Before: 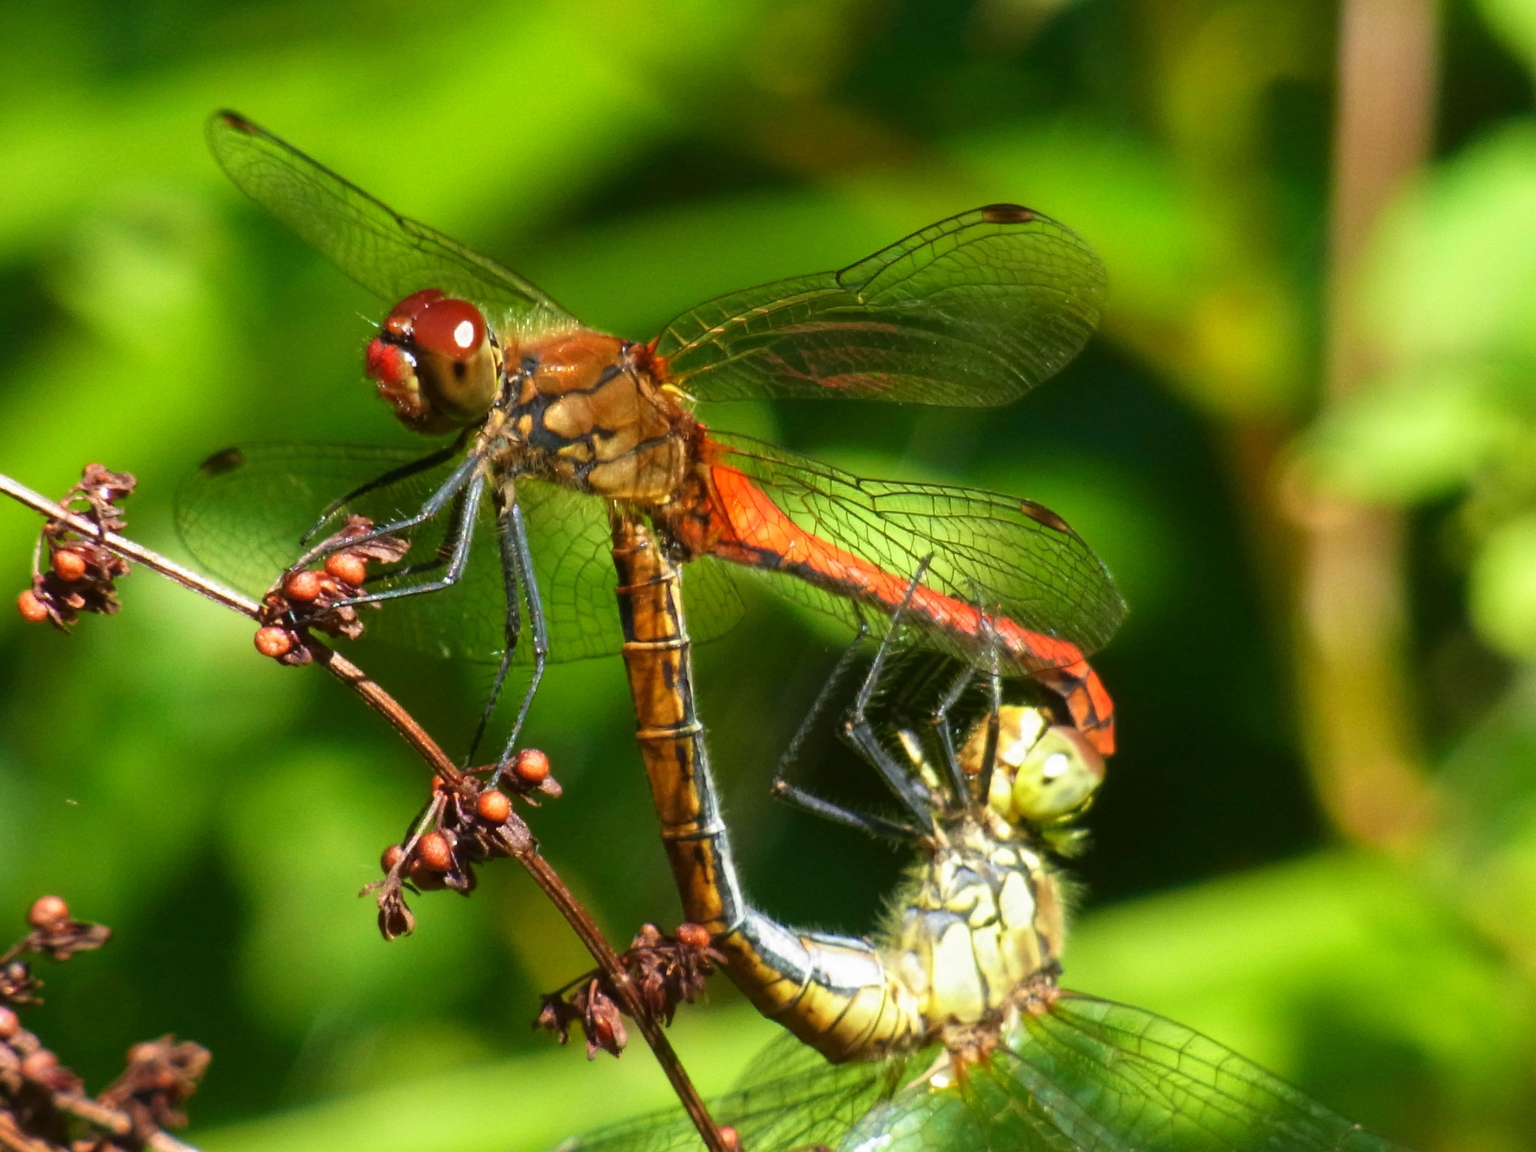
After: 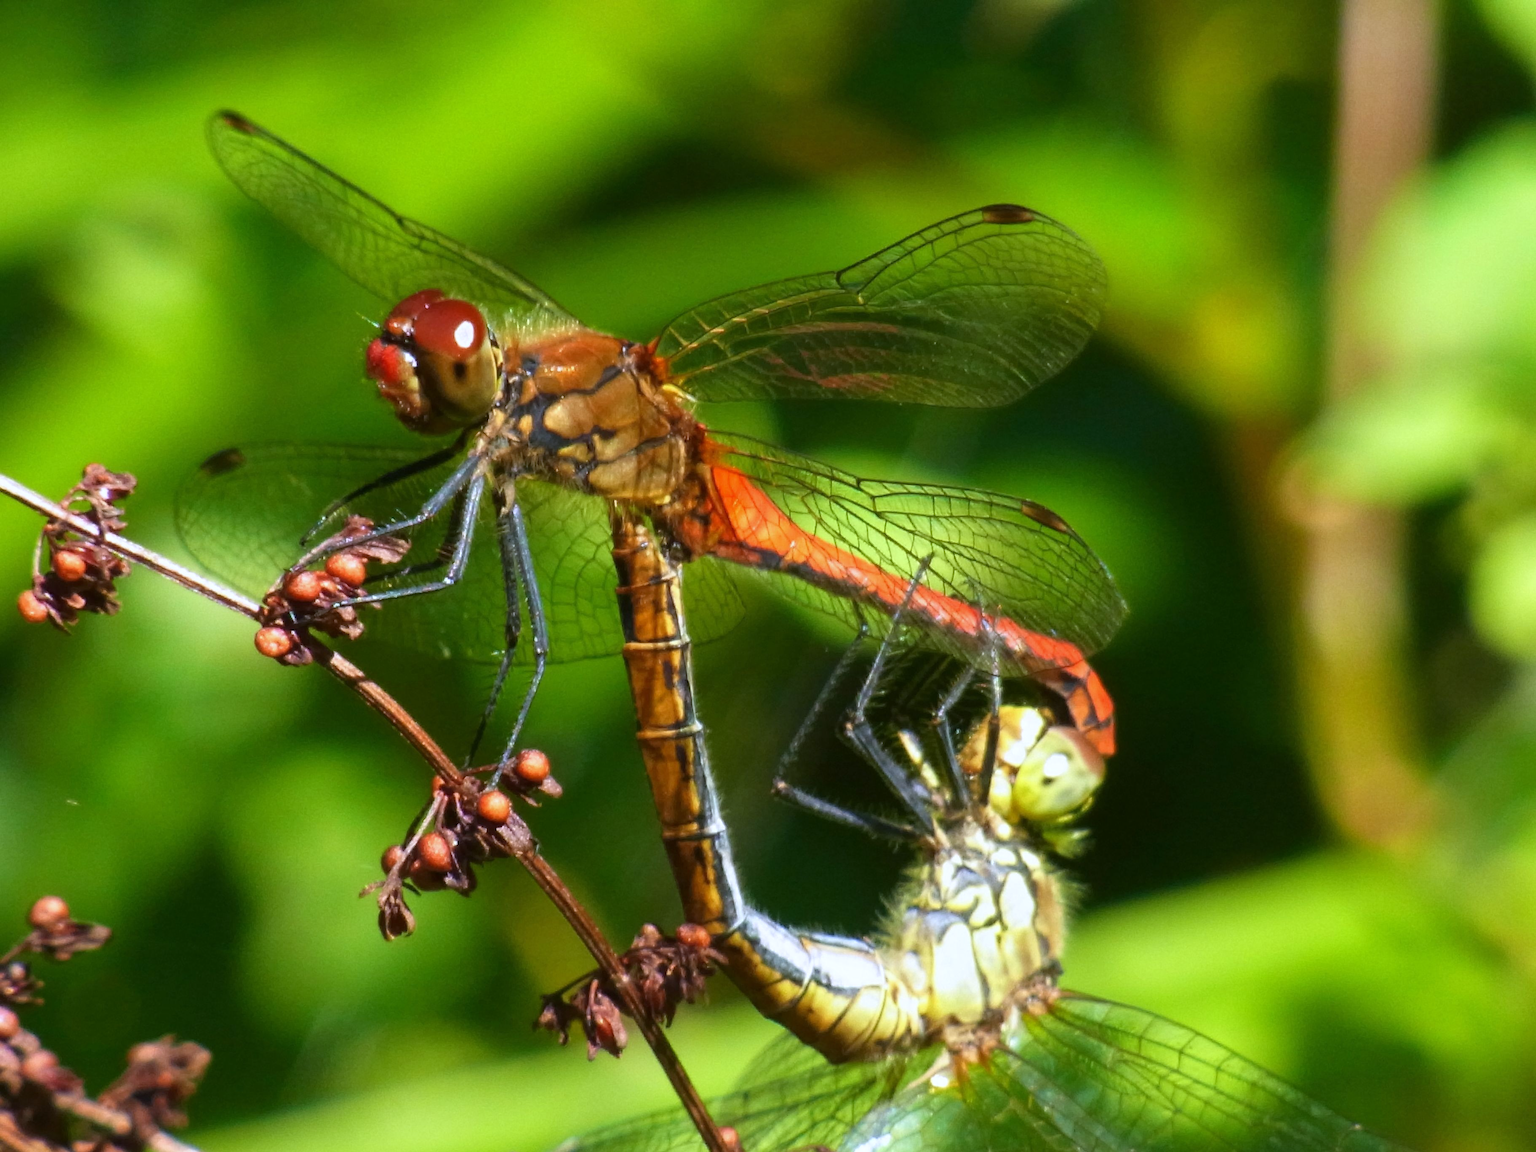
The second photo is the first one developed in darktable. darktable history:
white balance: red 0.967, blue 1.119, emerald 0.756
